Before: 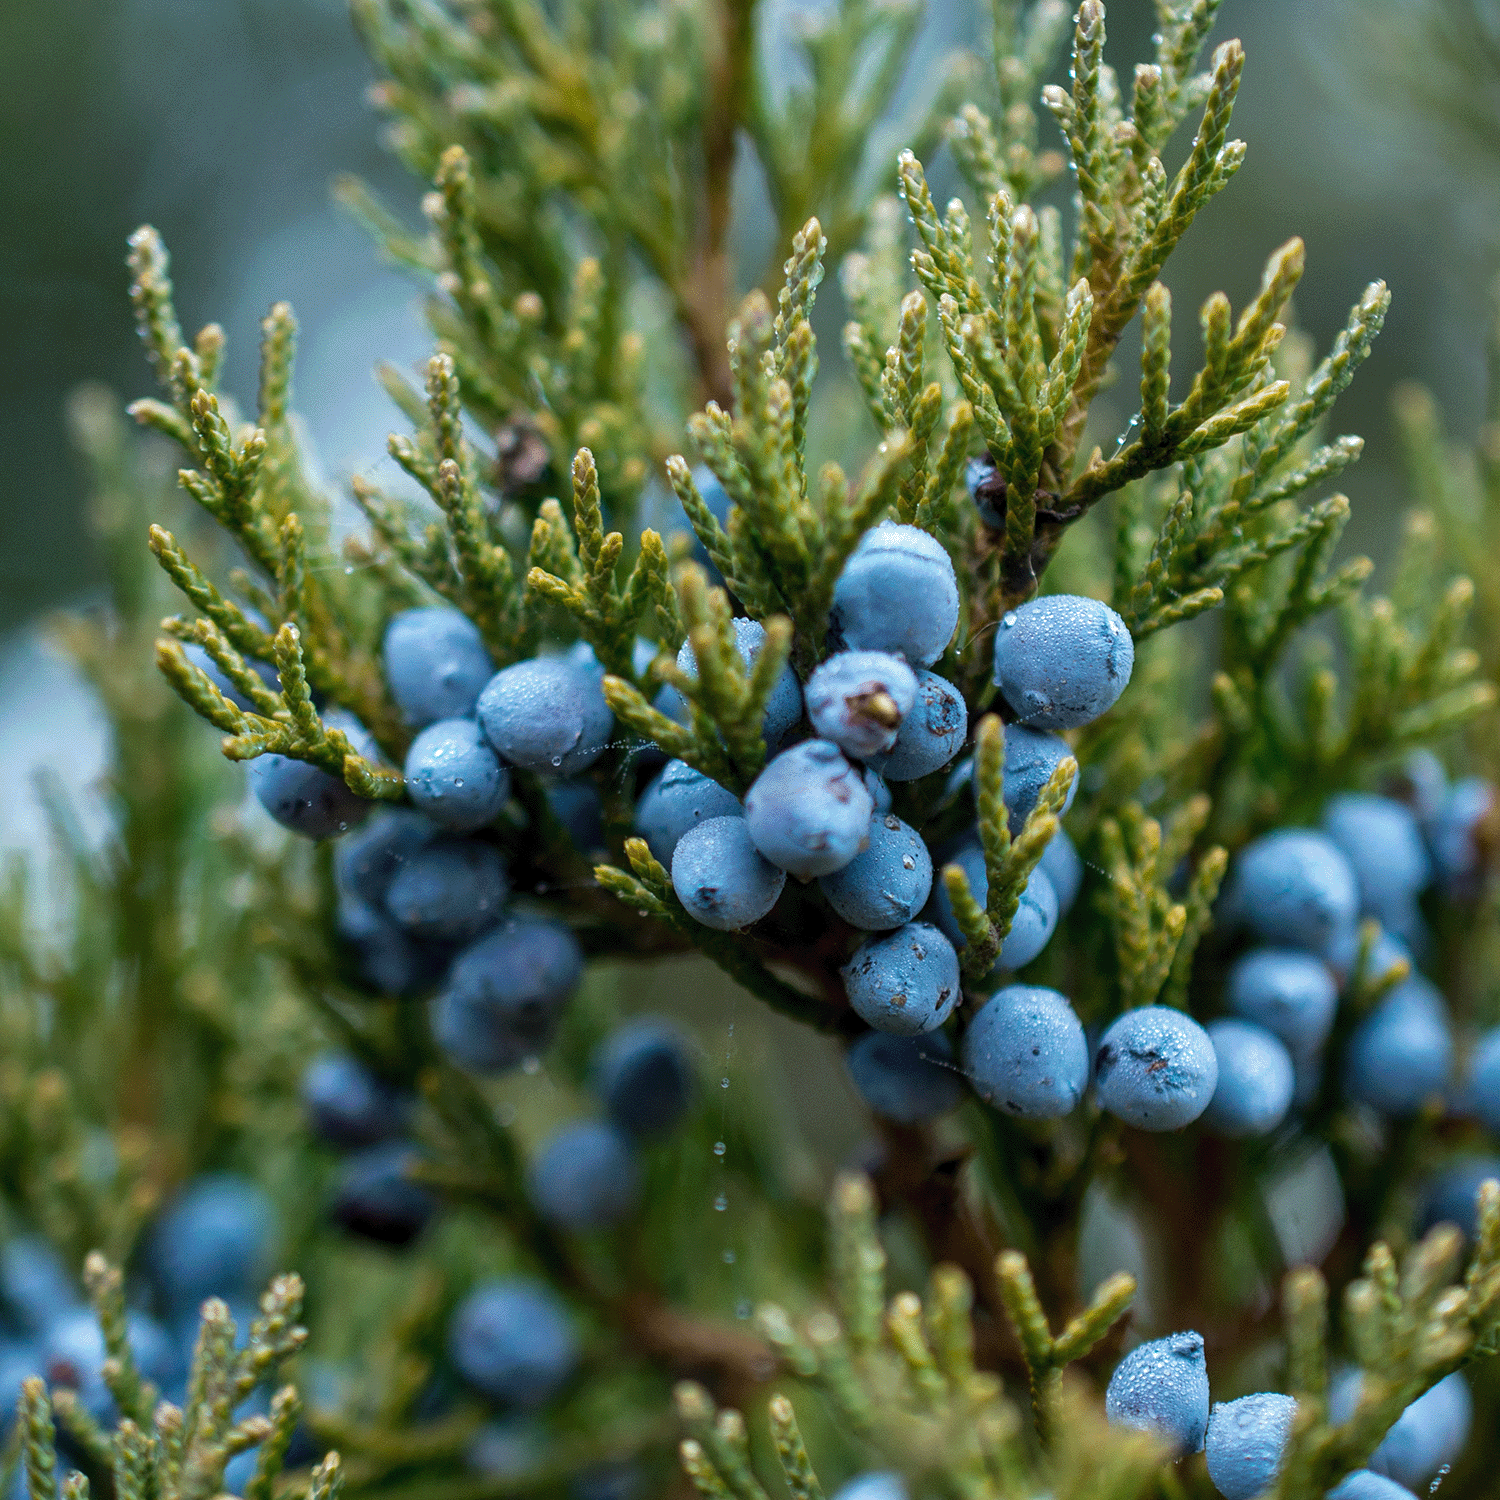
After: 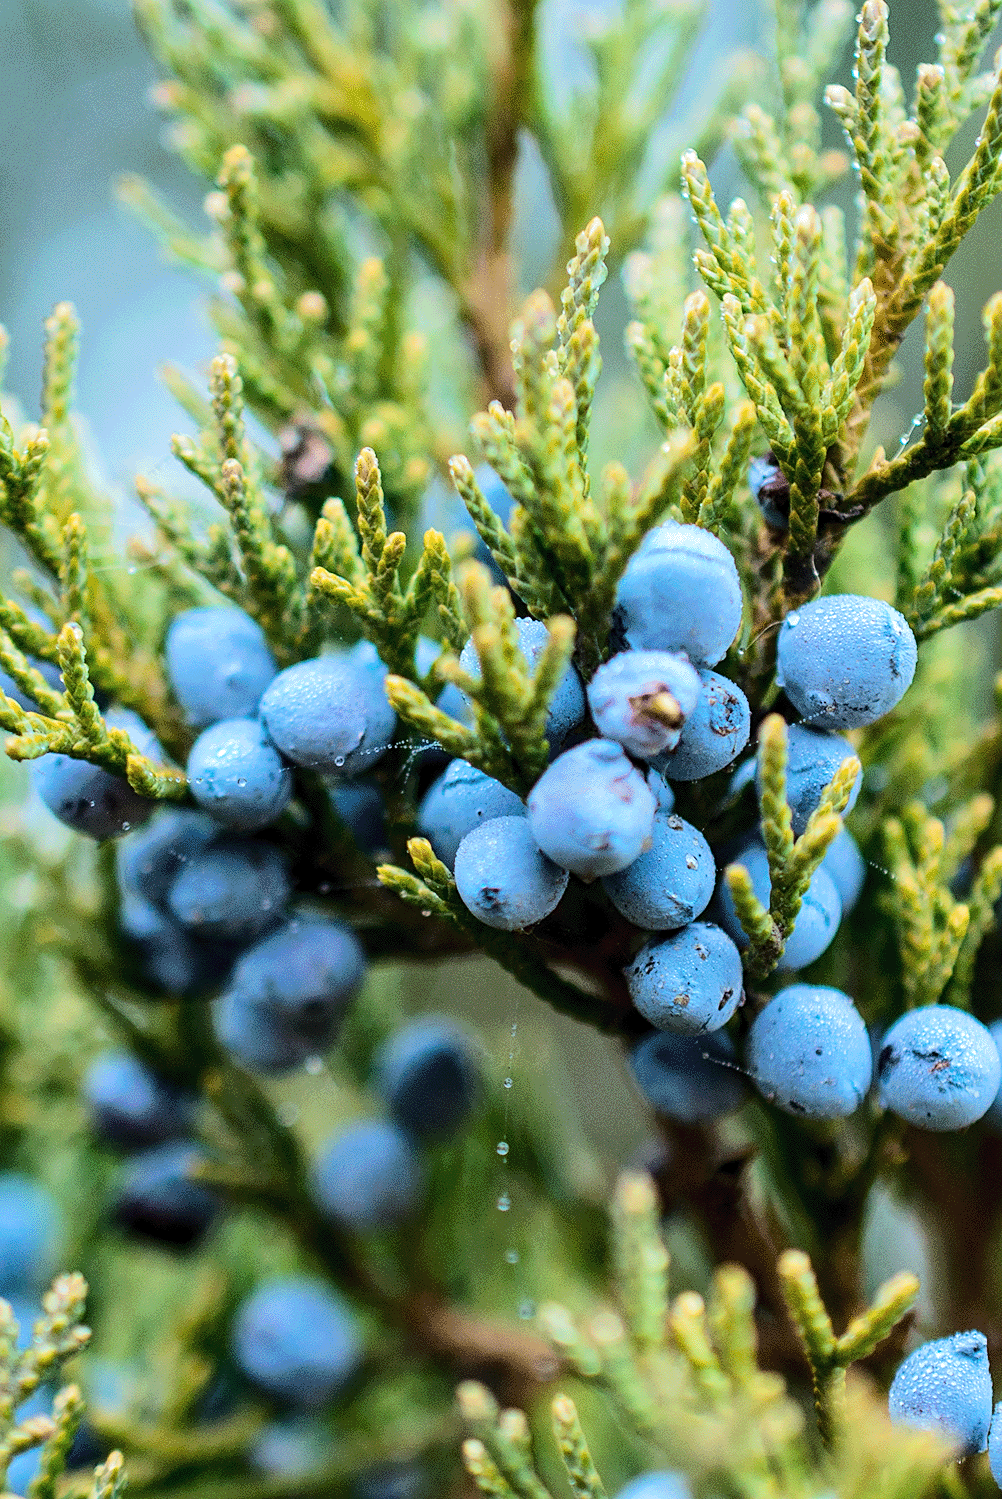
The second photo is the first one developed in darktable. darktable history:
tone equalizer: -7 EV 0.161 EV, -6 EV 0.585 EV, -5 EV 1.17 EV, -4 EV 1.31 EV, -3 EV 1.17 EV, -2 EV 0.6 EV, -1 EV 0.162 EV, edges refinement/feathering 500, mask exposure compensation -1.57 EV, preserve details no
crop and rotate: left 14.483%, right 18.665%
sharpen: amount 0.215
